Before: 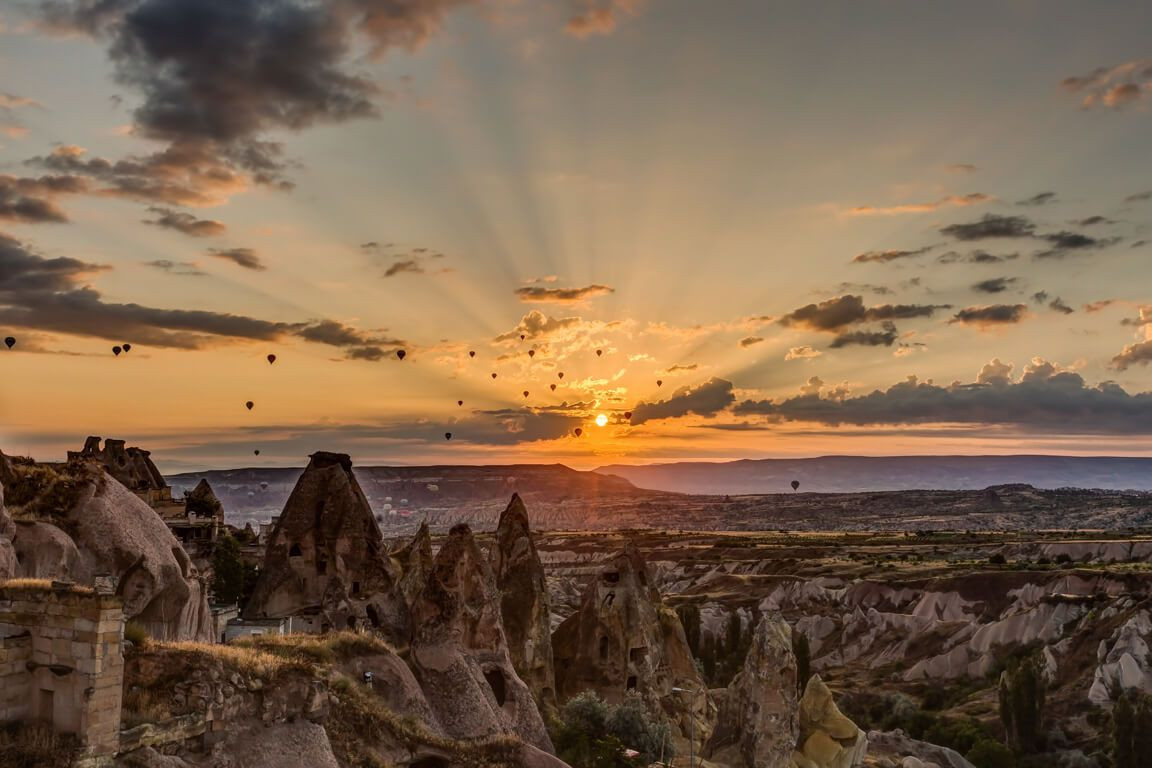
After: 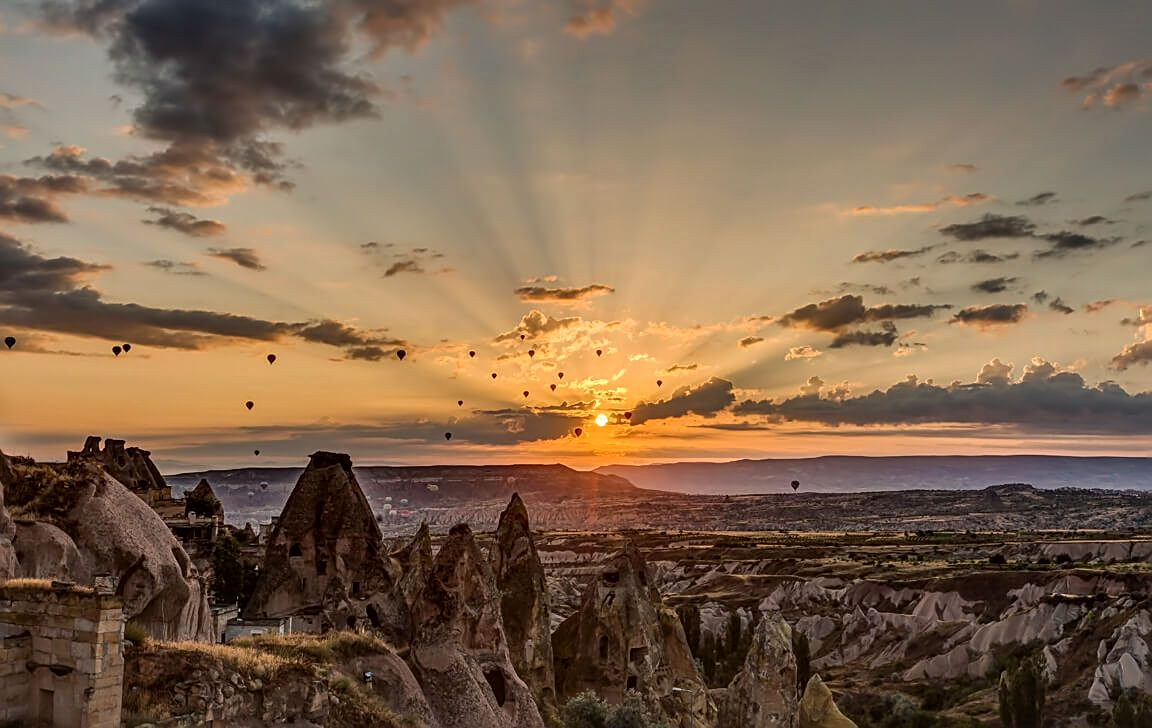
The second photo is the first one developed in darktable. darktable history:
sharpen: on, module defaults
tone equalizer: on, module defaults
local contrast: mode bilateral grid, contrast 20, coarseness 50, detail 120%, midtone range 0.2
crop and rotate: top 0%, bottom 5.097%
